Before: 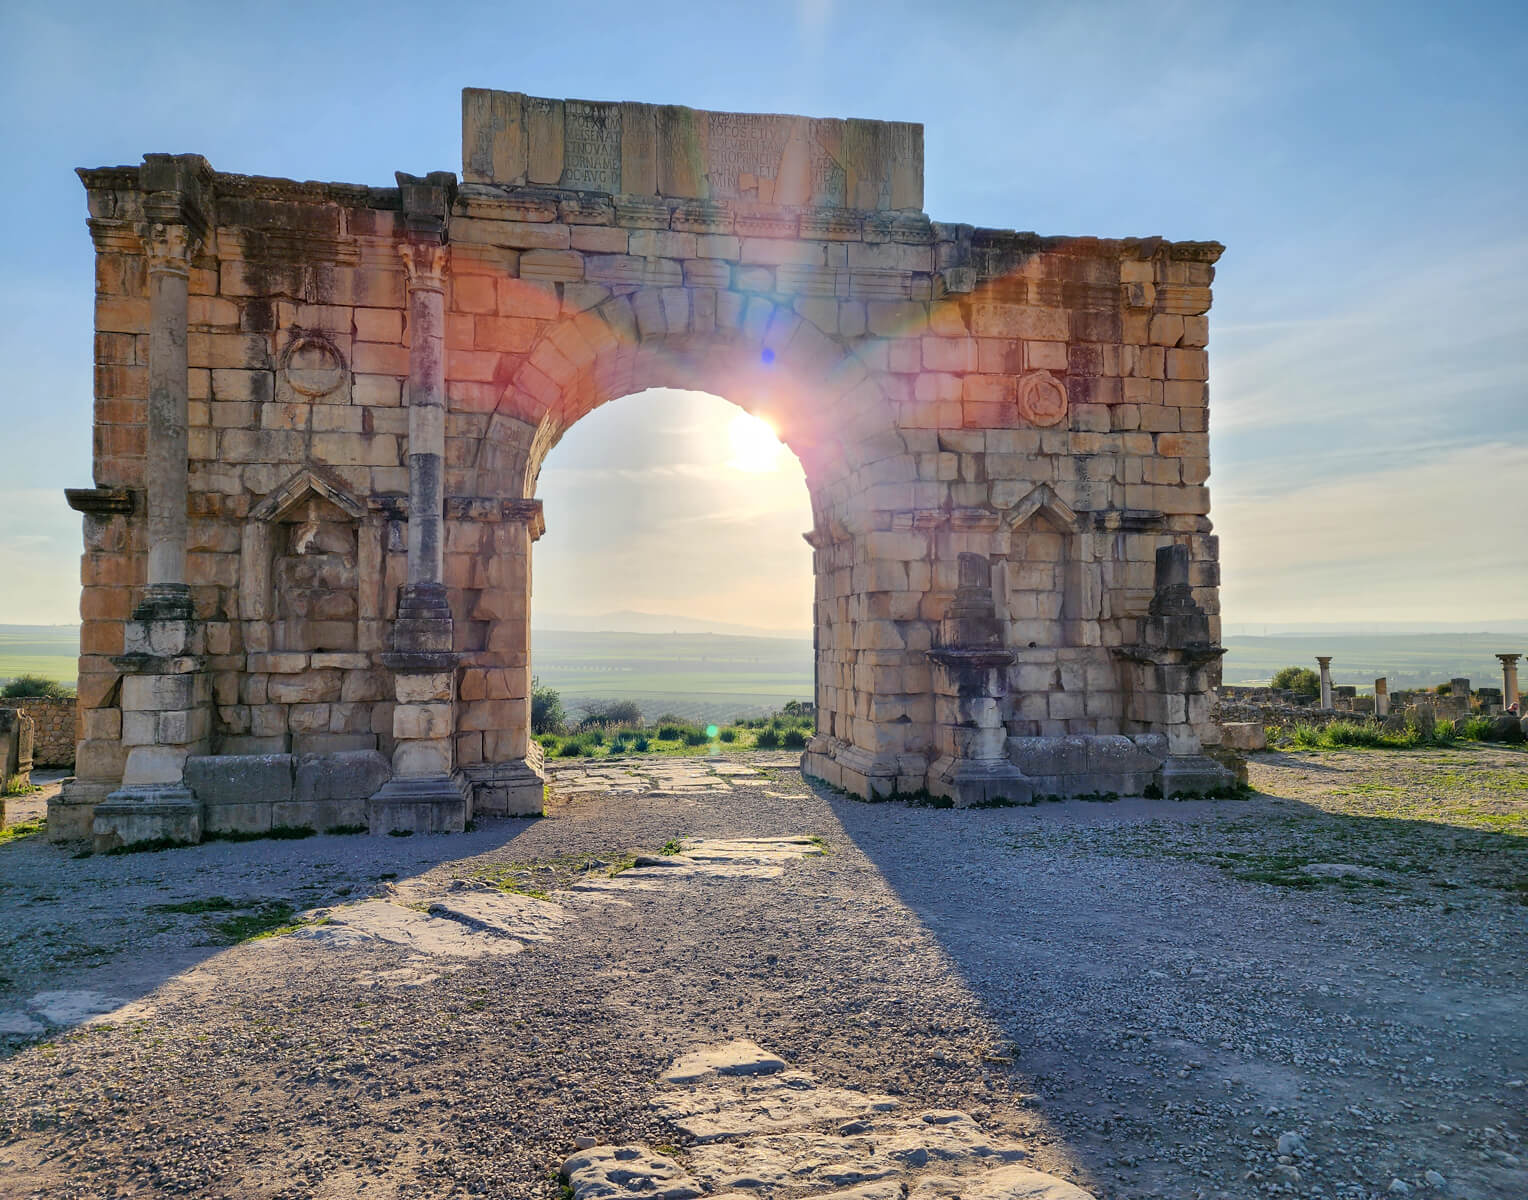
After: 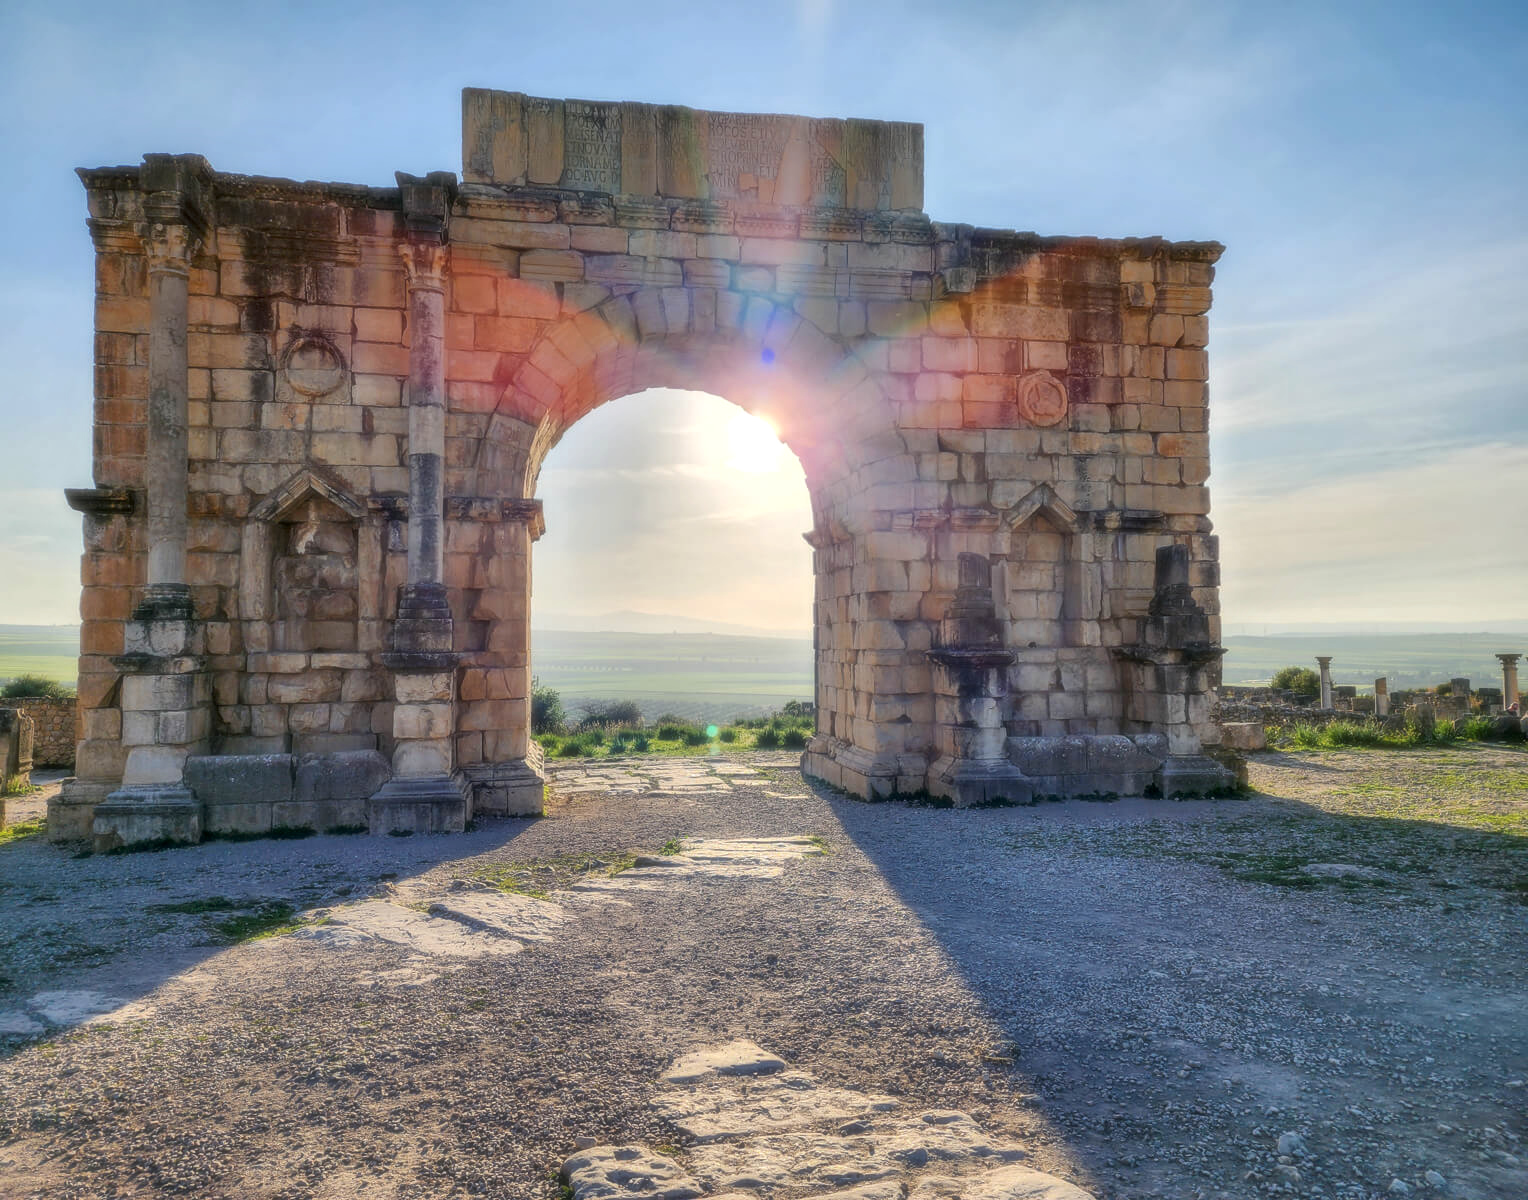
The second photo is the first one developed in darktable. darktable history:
soften: size 19.52%, mix 20.32%
local contrast: on, module defaults
